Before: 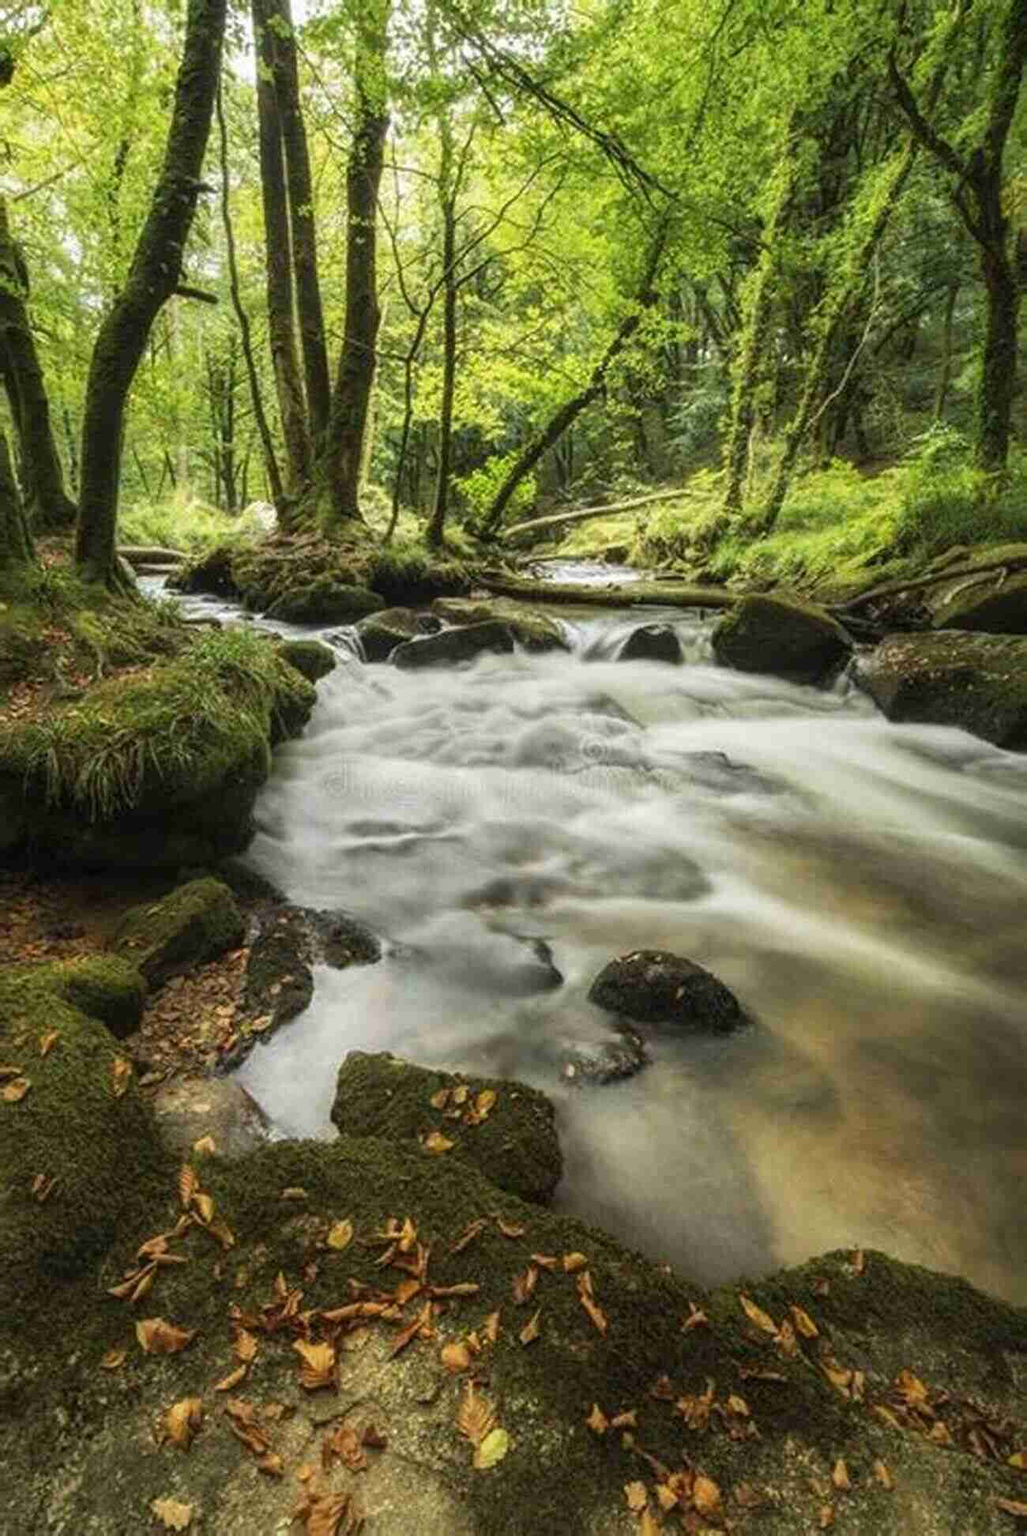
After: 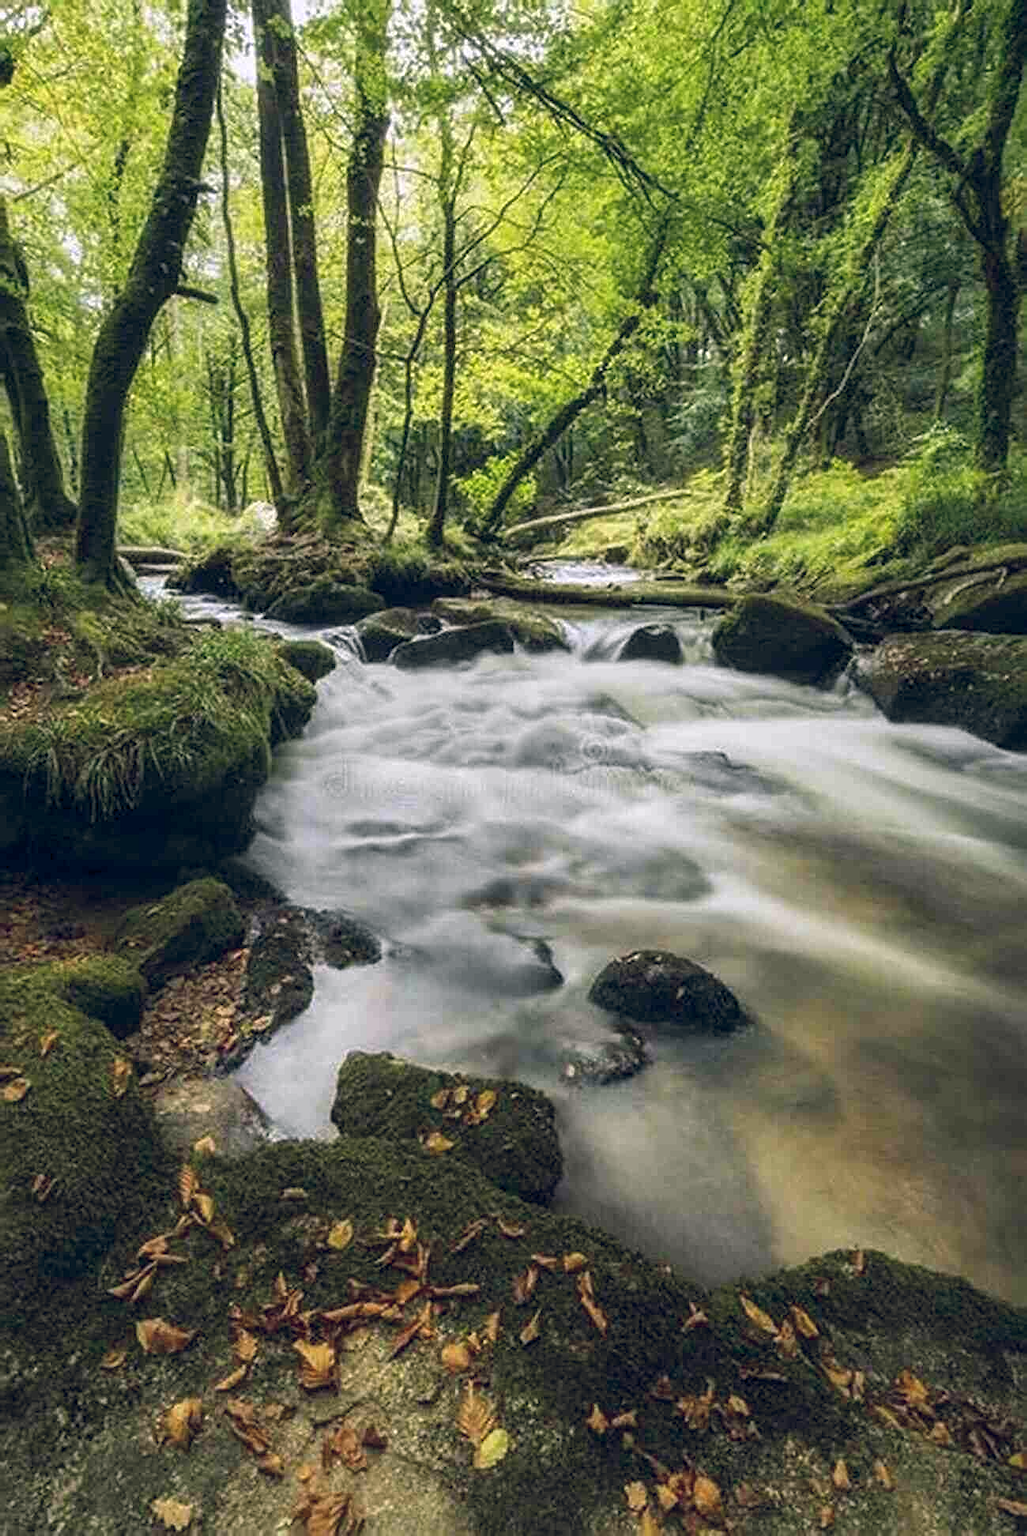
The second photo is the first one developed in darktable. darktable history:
sharpen: on, module defaults
white balance: red 0.931, blue 1.11
color balance rgb: shadows lift › hue 87.51°, highlights gain › chroma 3.21%, highlights gain › hue 55.1°, global offset › chroma 0.15%, global offset › hue 253.66°, linear chroma grading › global chroma 0.5%
